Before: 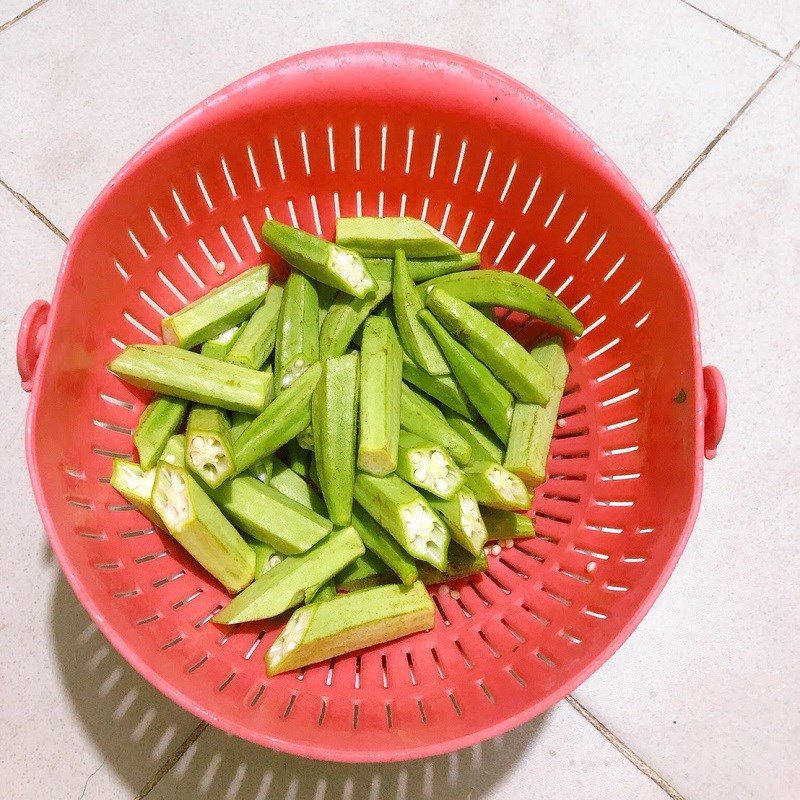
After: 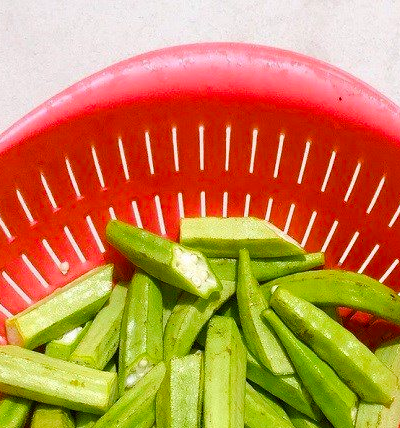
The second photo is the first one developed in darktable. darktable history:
color balance rgb: perceptual saturation grading › global saturation 35%, perceptual saturation grading › highlights -30%, perceptual saturation grading › shadows 35%, perceptual brilliance grading › global brilliance 3%, perceptual brilliance grading › highlights -3%, perceptual brilliance grading › shadows 3%
crop: left 19.556%, right 30.401%, bottom 46.458%
